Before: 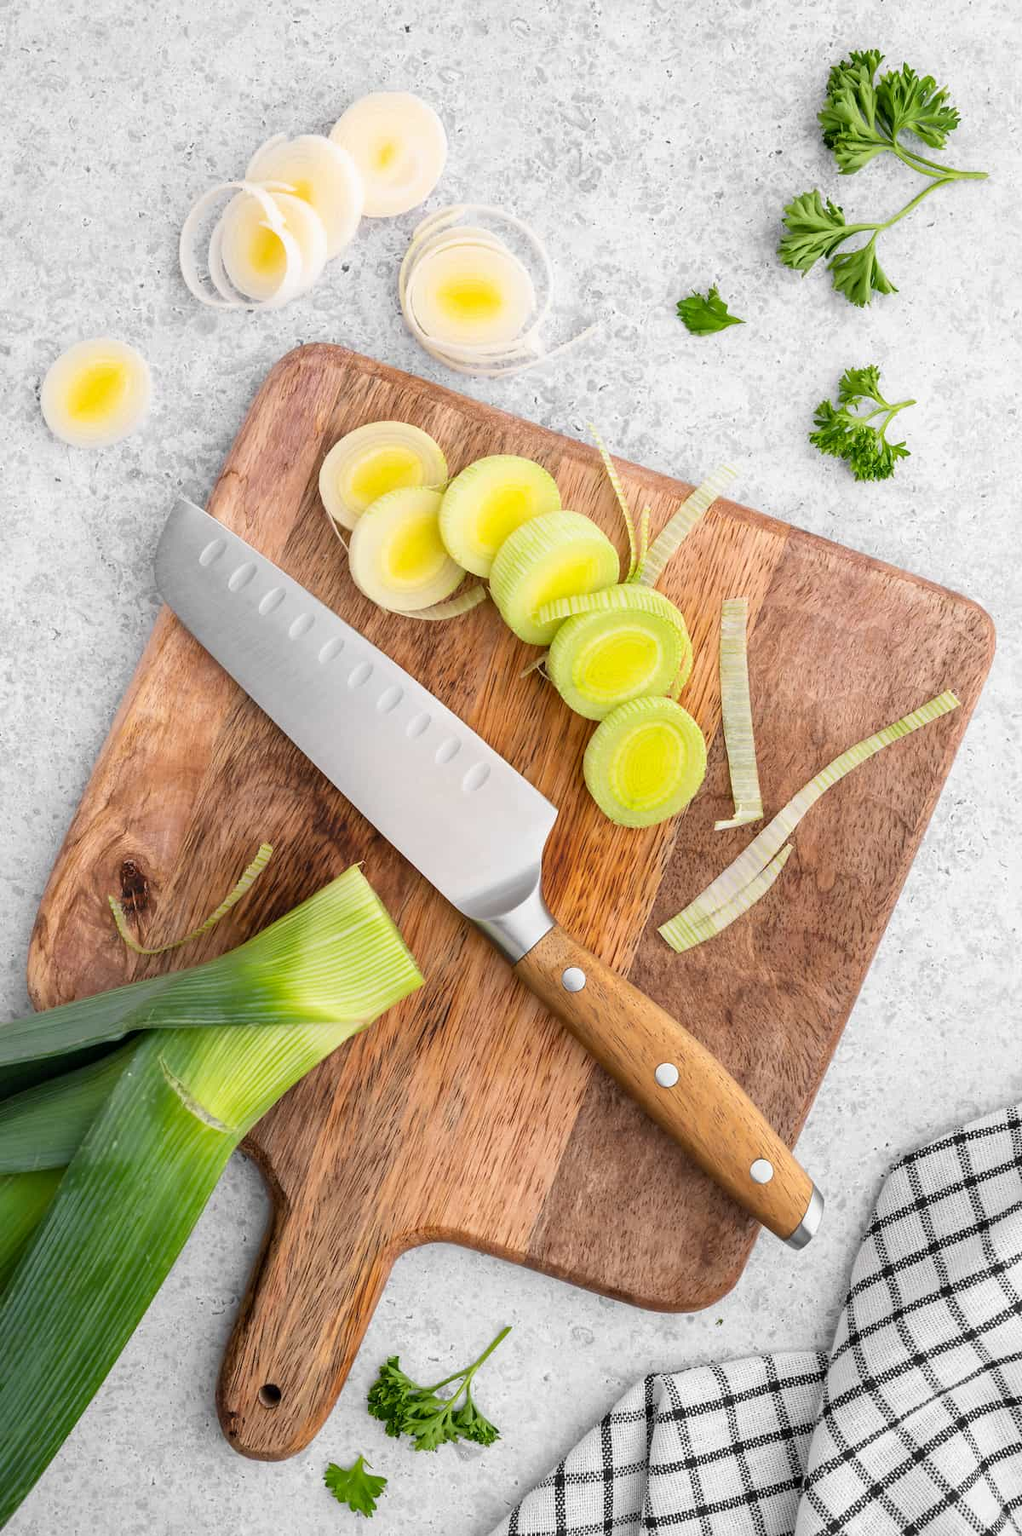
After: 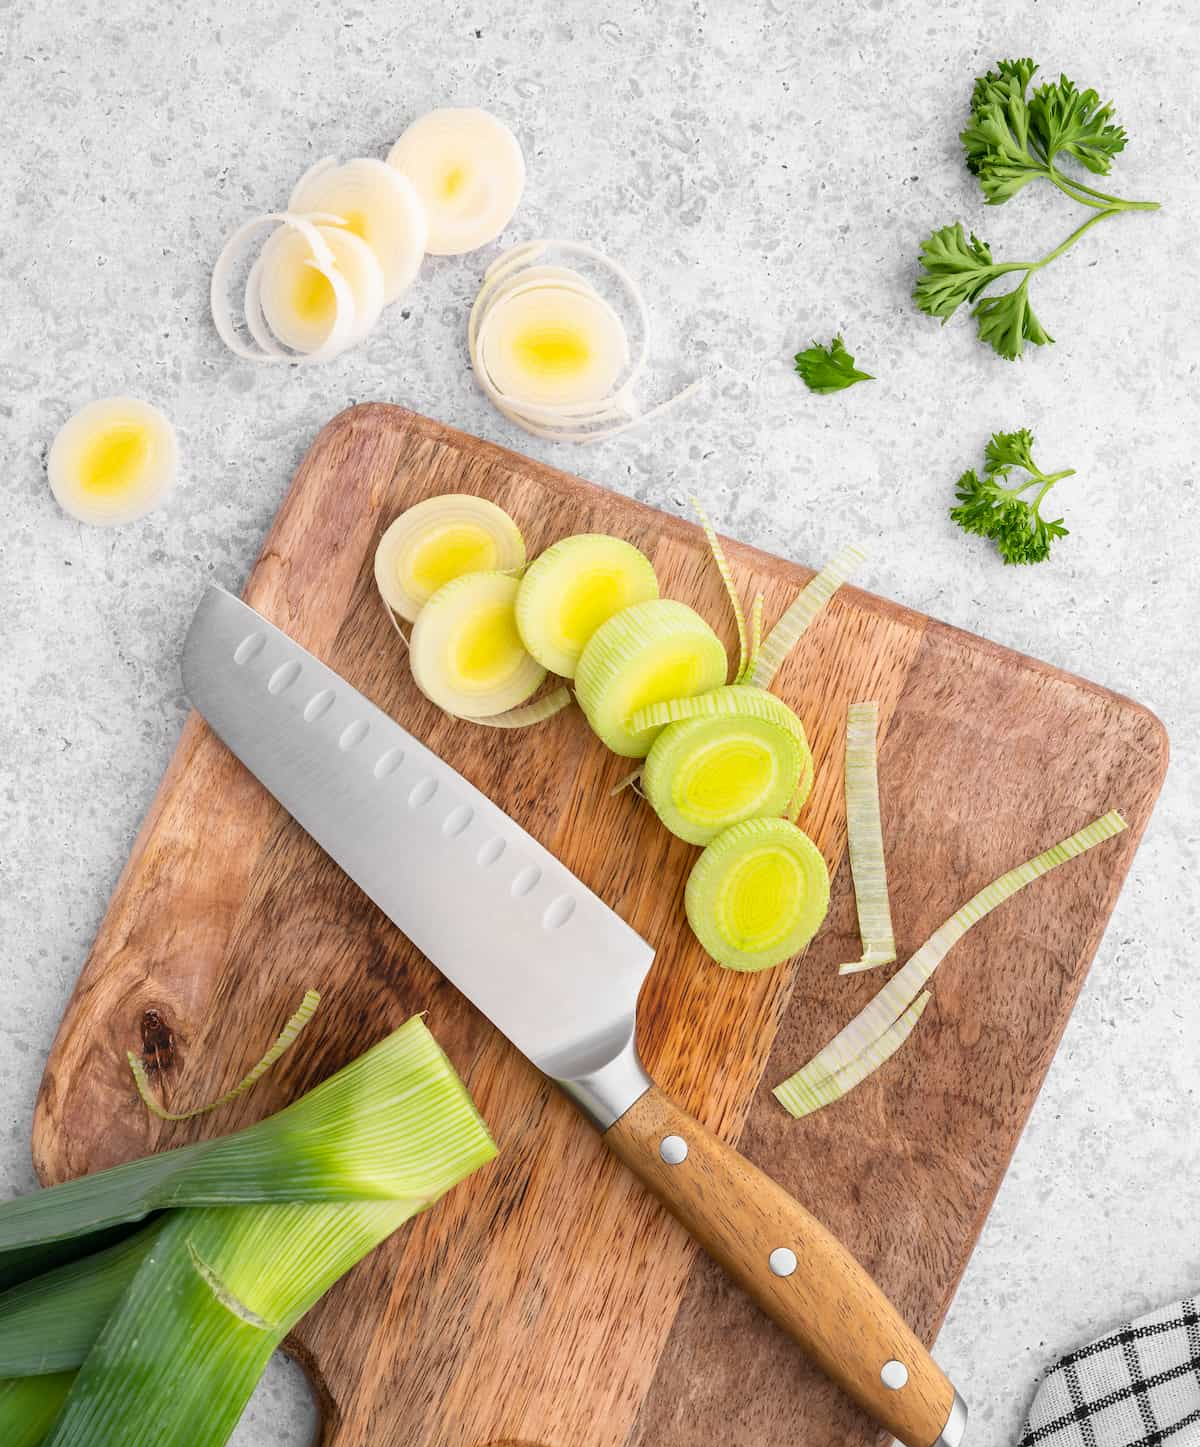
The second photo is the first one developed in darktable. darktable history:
crop: bottom 19.692%
